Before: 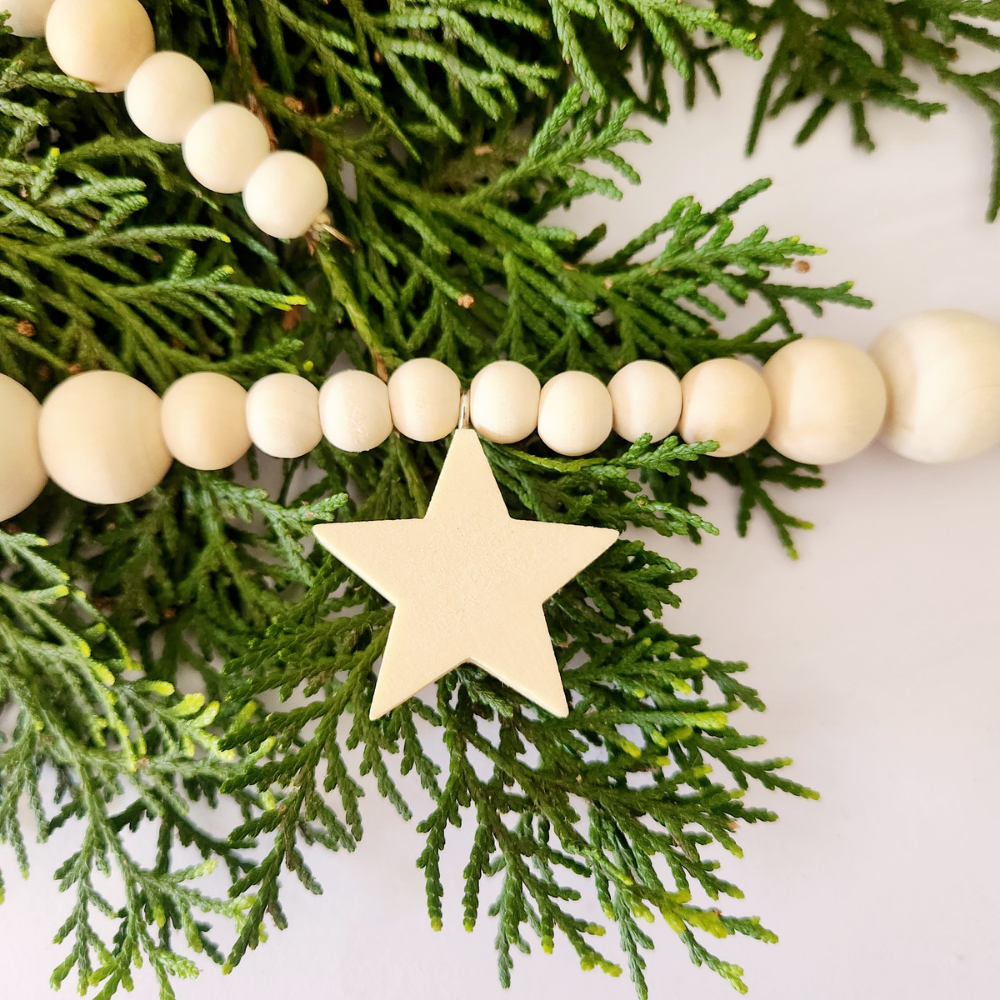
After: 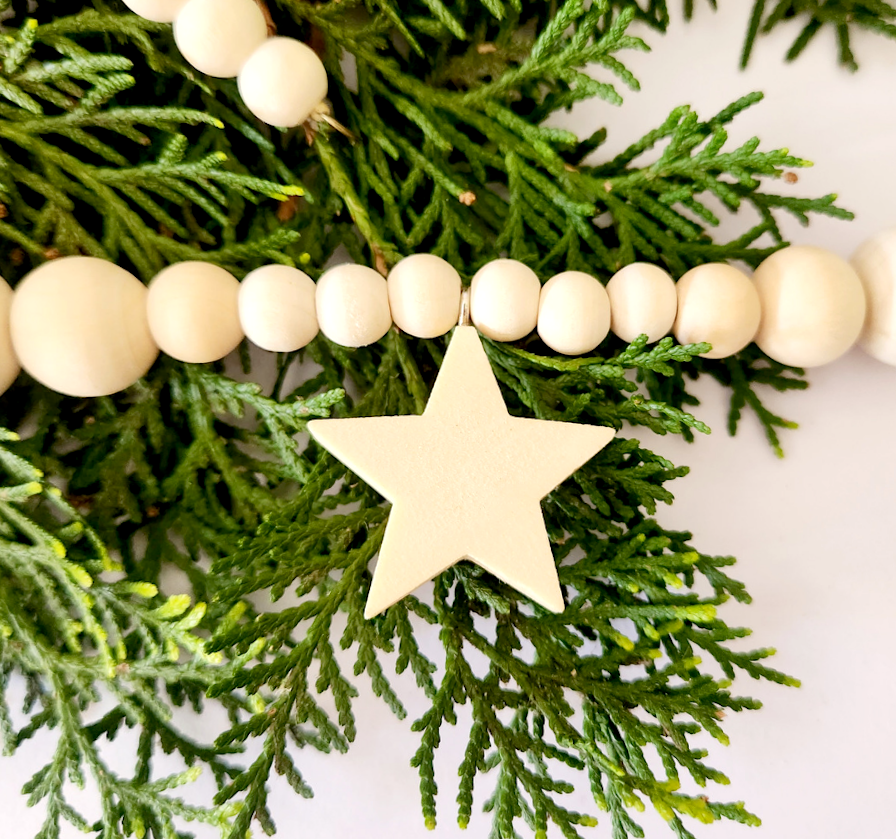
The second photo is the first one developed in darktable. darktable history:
rotate and perspective: rotation 0.679°, lens shift (horizontal) 0.136, crop left 0.009, crop right 0.991, crop top 0.078, crop bottom 0.95
crop: left 3.305%, top 6.436%, right 6.389%, bottom 3.258%
exposure: black level correction 0.007, exposure 0.159 EV, compensate highlight preservation false
